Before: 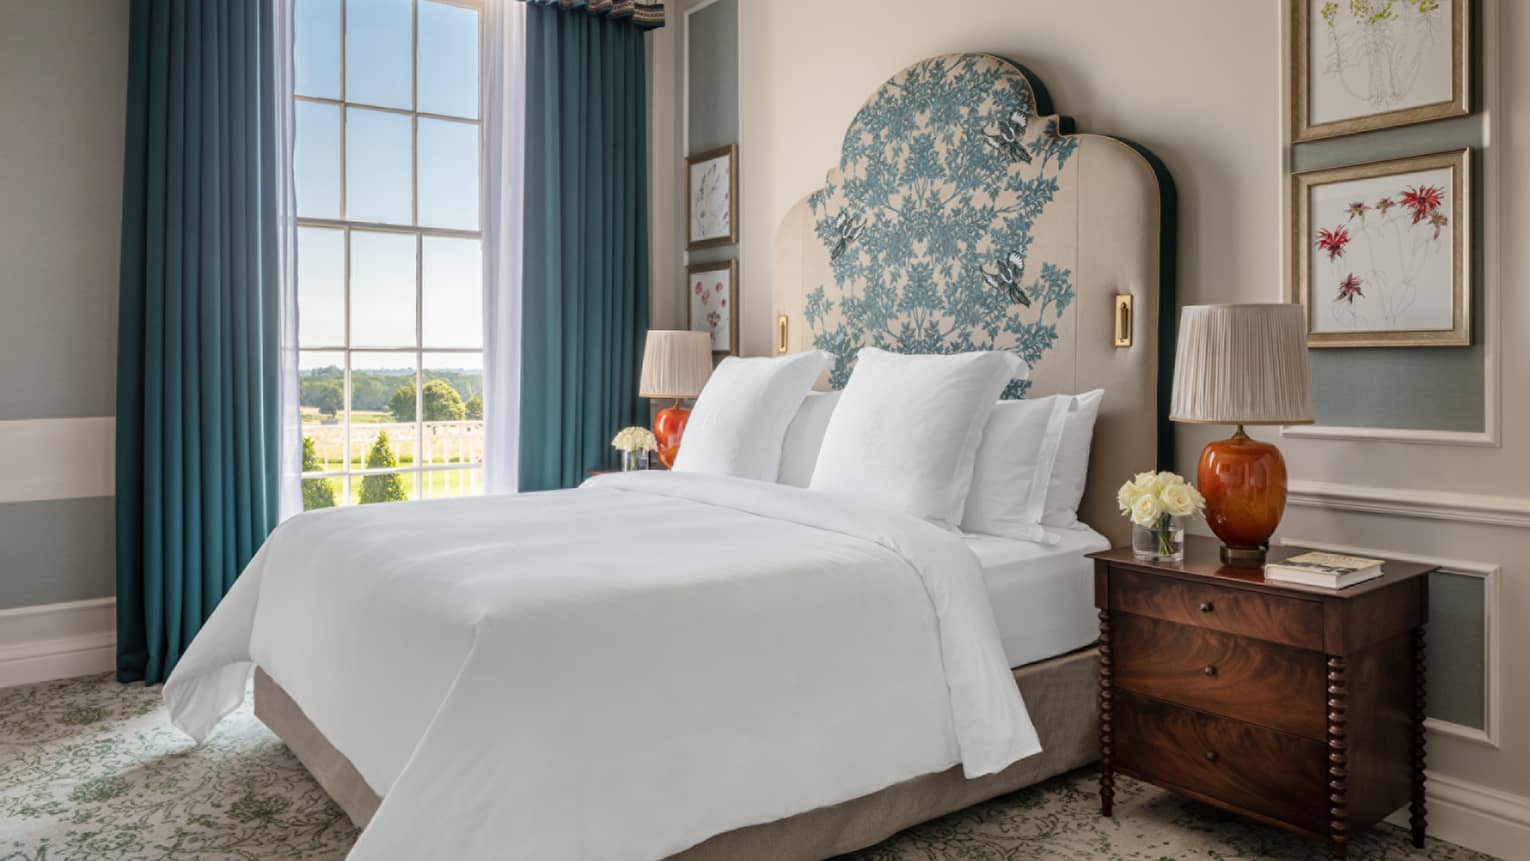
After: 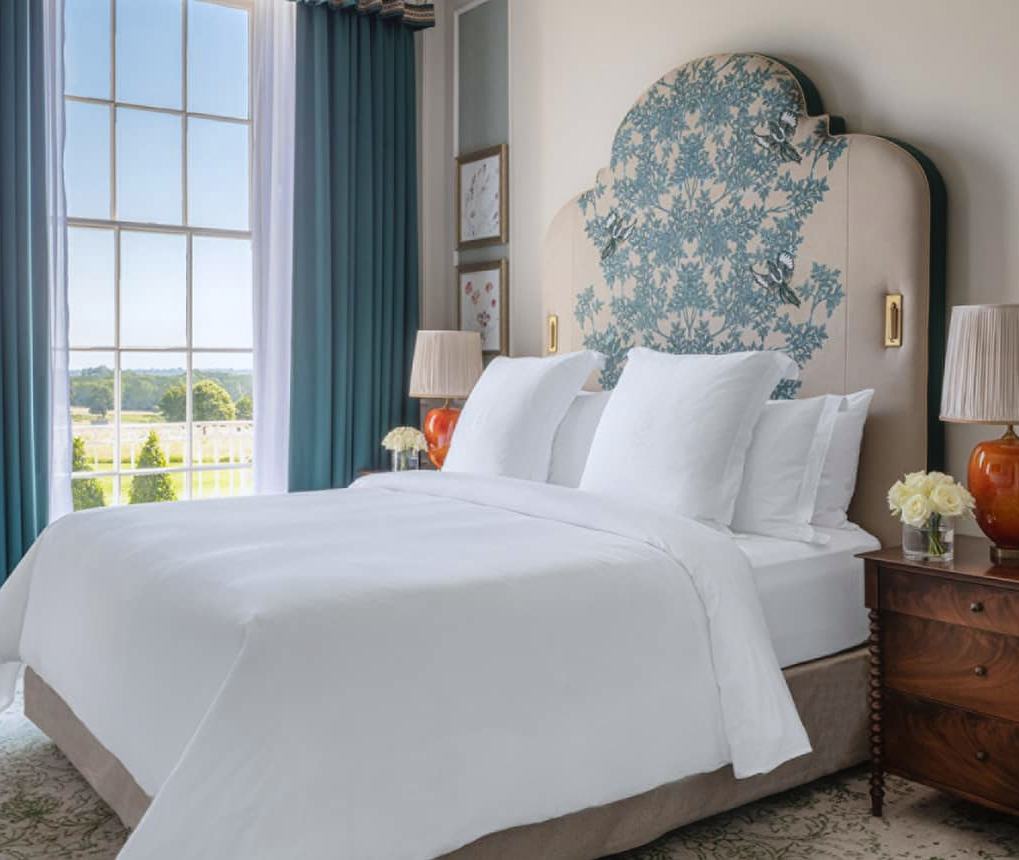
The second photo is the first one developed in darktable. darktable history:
contrast equalizer: y [[0.5, 0.488, 0.462, 0.461, 0.491, 0.5], [0.5 ×6], [0.5 ×6], [0 ×6], [0 ×6]]
white balance: red 0.976, blue 1.04
crop and rotate: left 15.055%, right 18.278%
